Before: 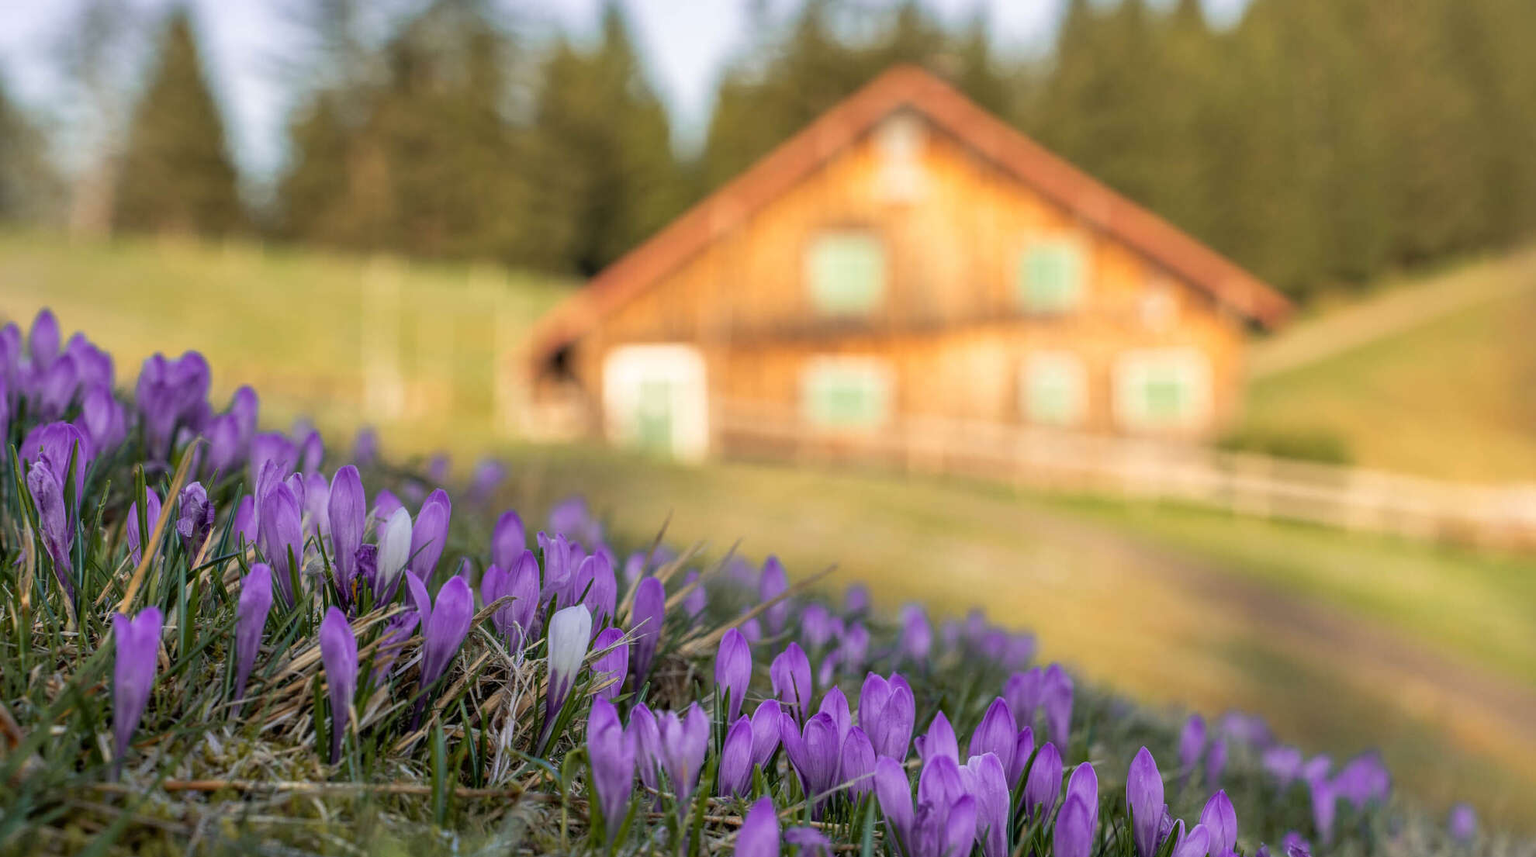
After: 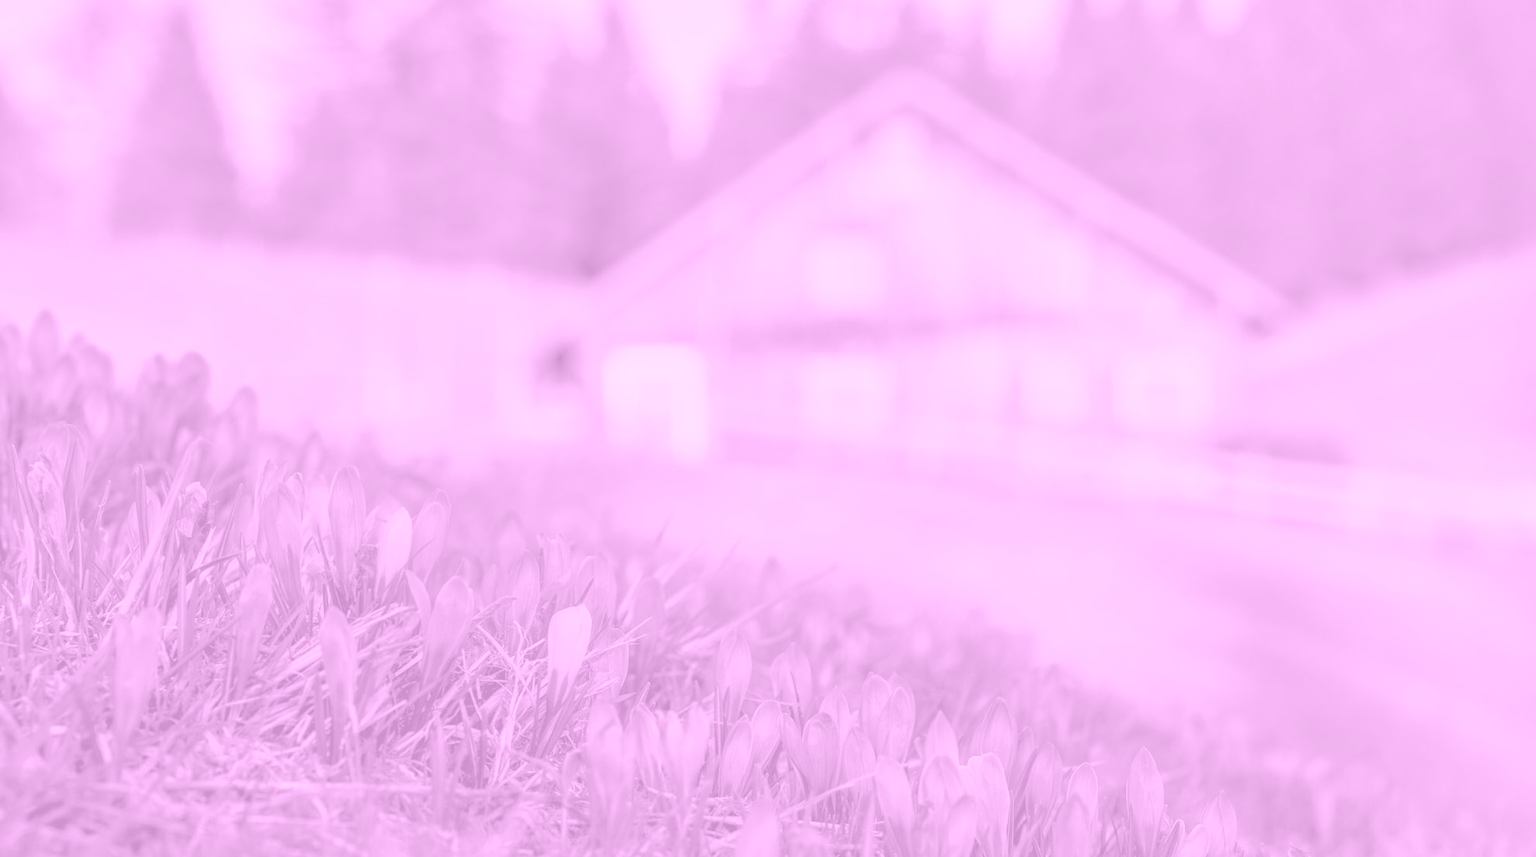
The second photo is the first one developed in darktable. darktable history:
shadows and highlights: soften with gaussian
colorize: hue 331.2°, saturation 69%, source mix 30.28%, lightness 69.02%, version 1
